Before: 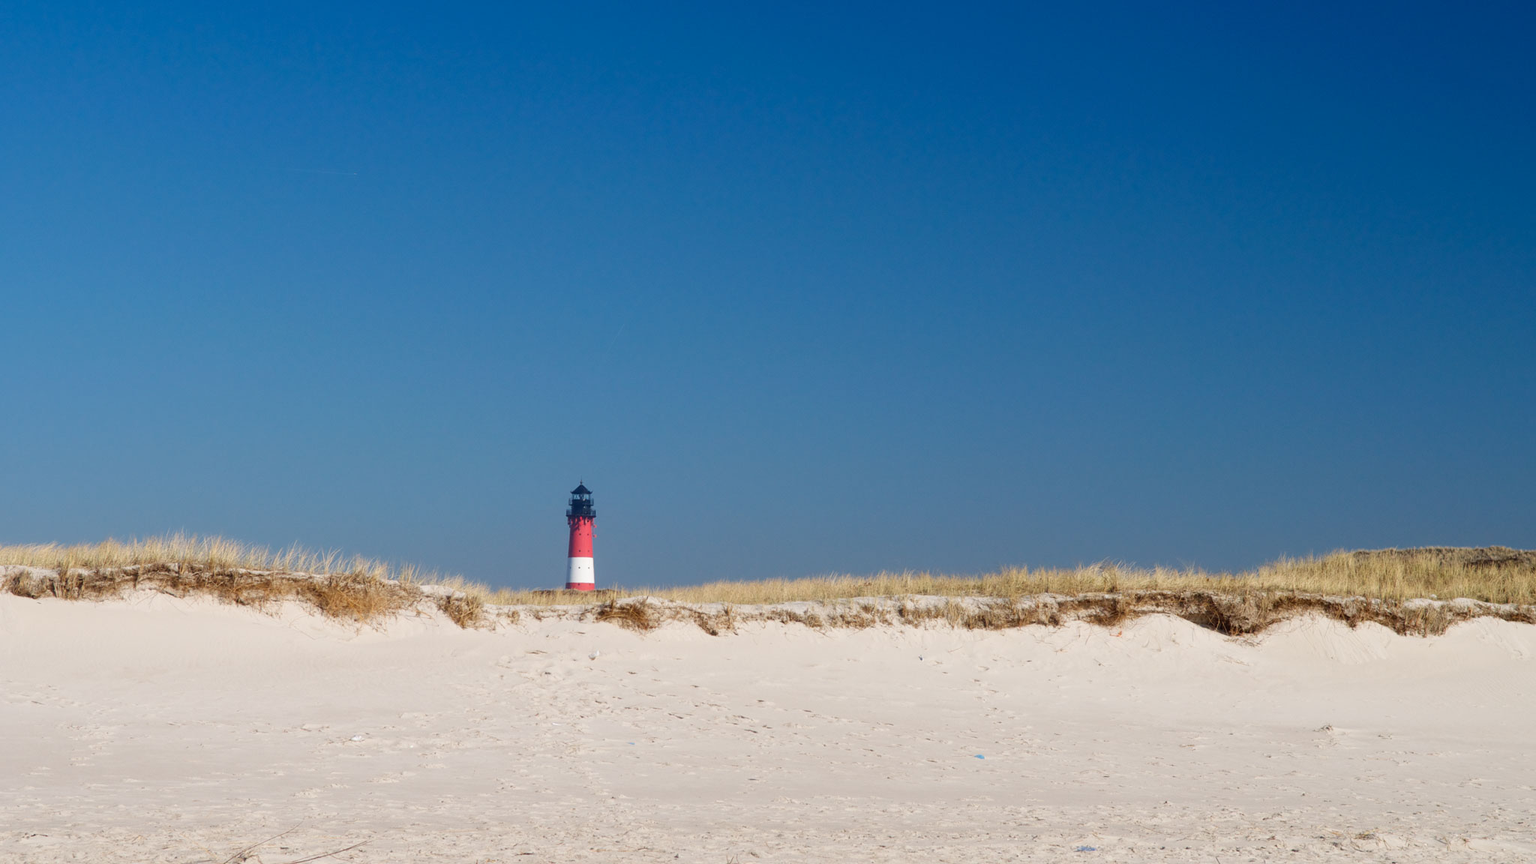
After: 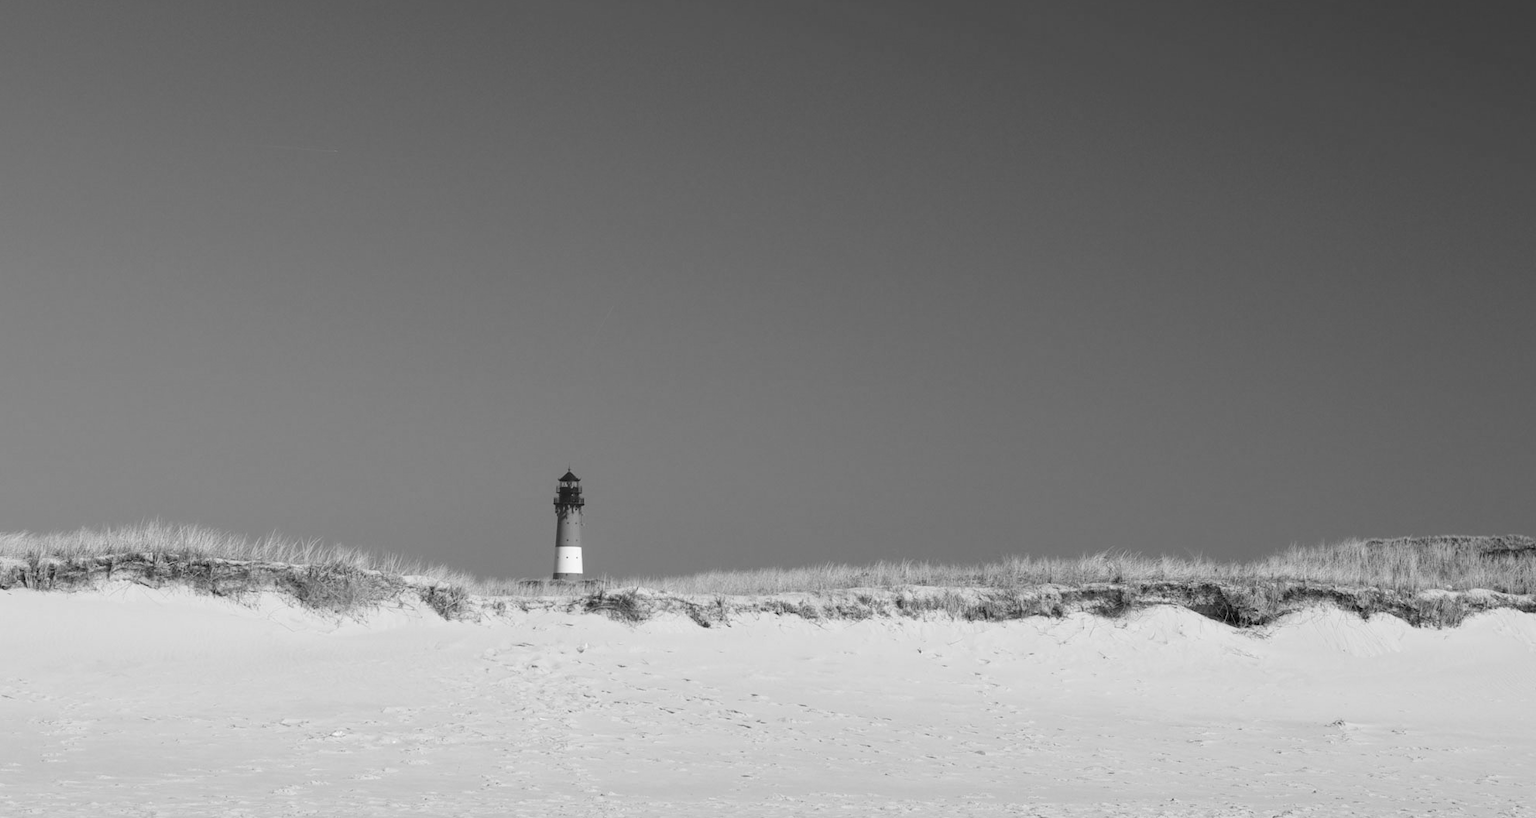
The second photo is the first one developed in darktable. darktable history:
color contrast: green-magenta contrast 0, blue-yellow contrast 0
crop: left 1.964%, top 3.251%, right 1.122%, bottom 4.933%
